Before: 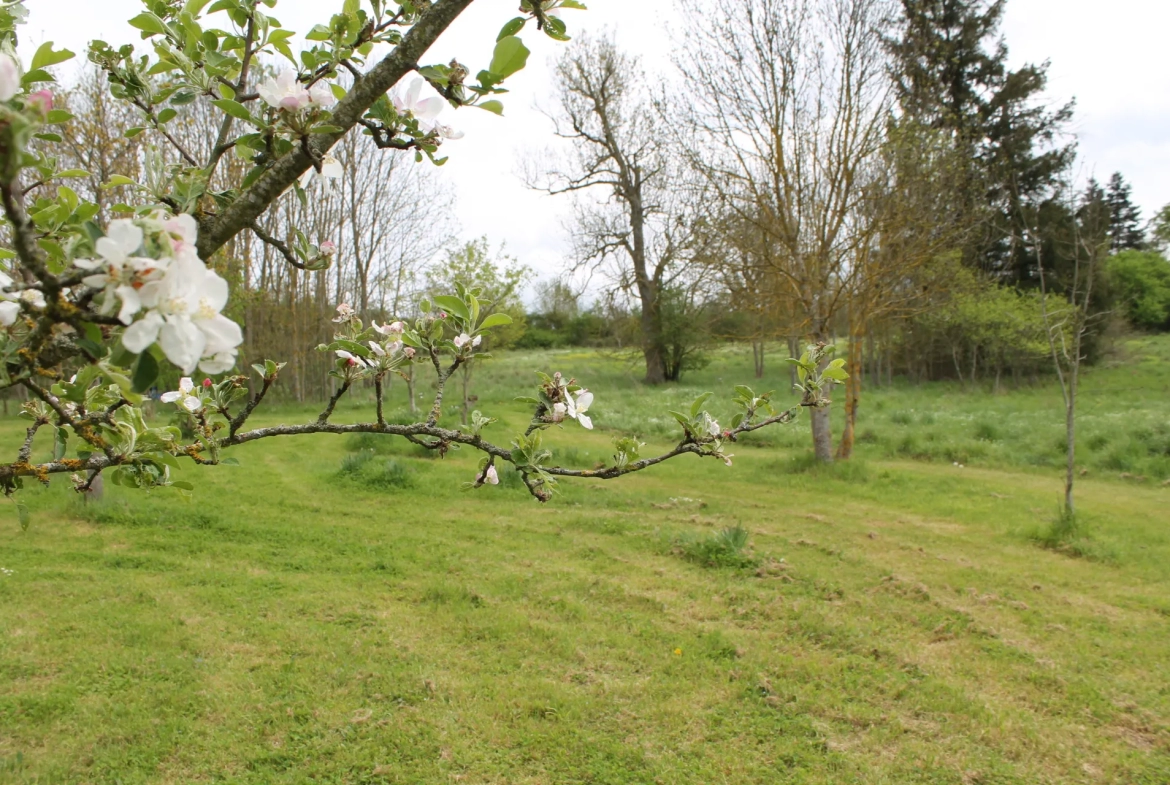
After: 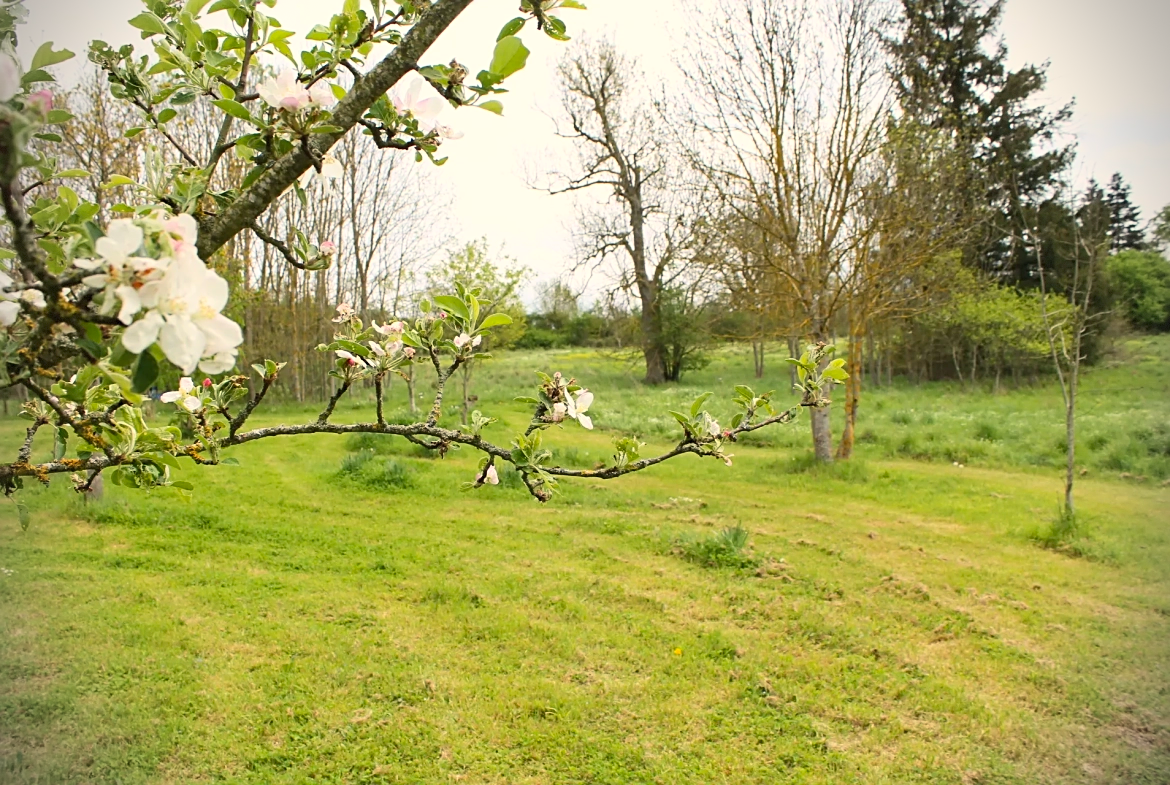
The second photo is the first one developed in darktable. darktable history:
contrast brightness saturation: contrast 0.2, brightness 0.144, saturation 0.14
exposure: compensate highlight preservation false
vignetting: brightness -0.575, dithering 8-bit output
color balance rgb: highlights gain › chroma 3.089%, highlights gain › hue 76.56°, shadows fall-off 100.955%, perceptual saturation grading › global saturation 0.755%, mask middle-gray fulcrum 22.588%, global vibrance 24.016%
sharpen: on, module defaults
